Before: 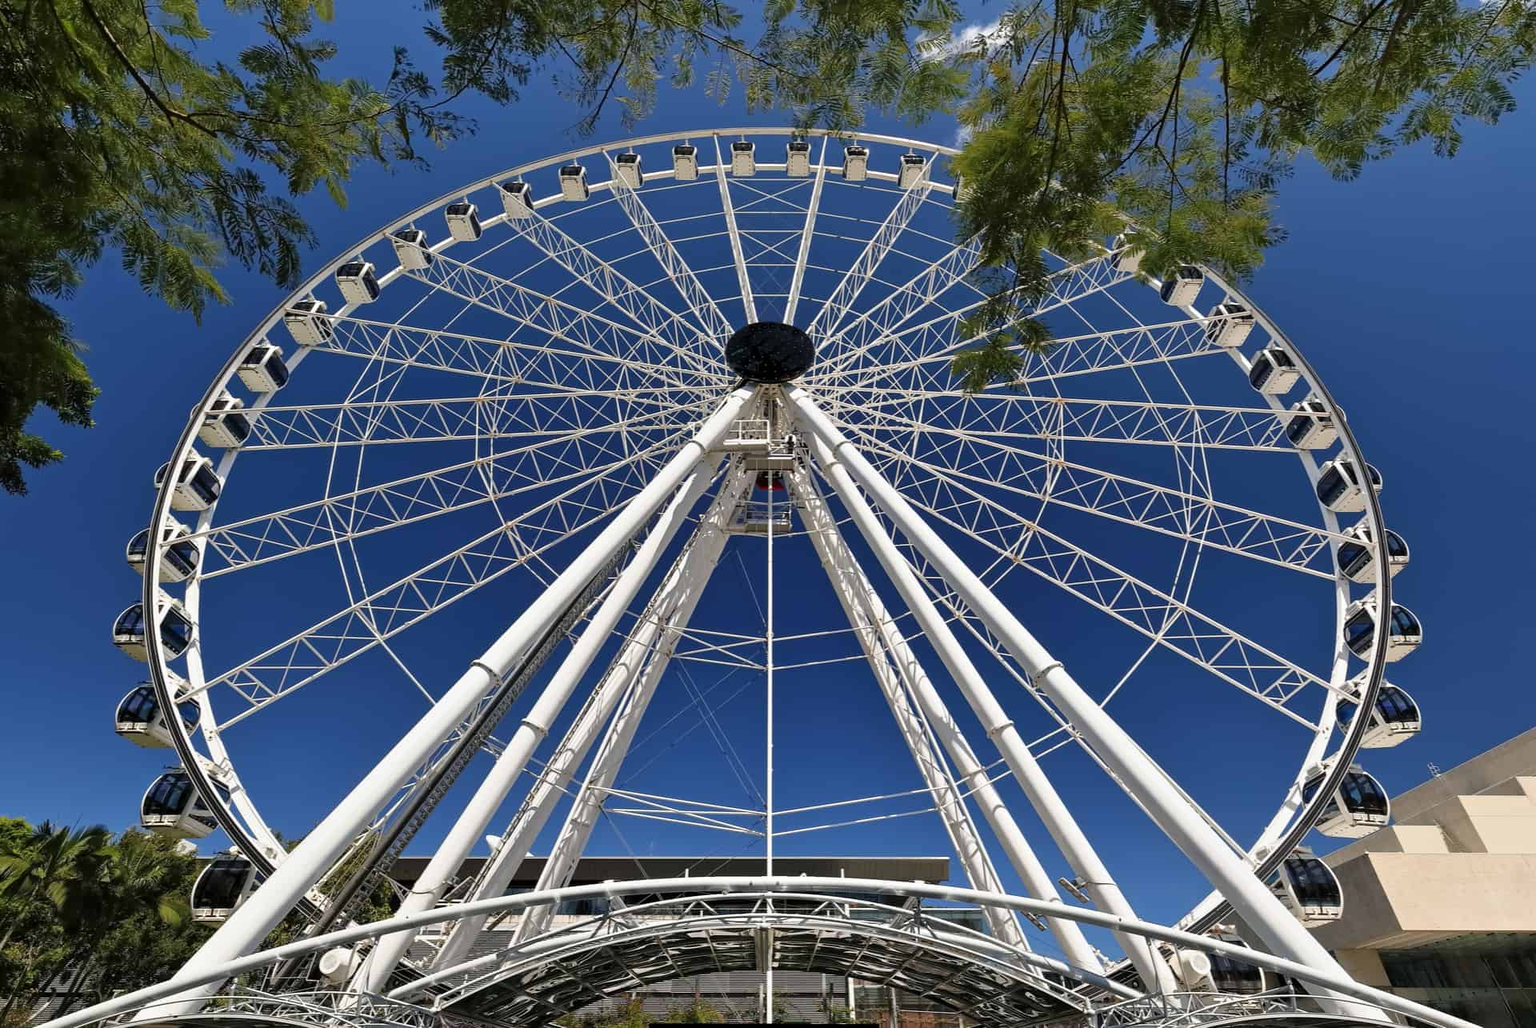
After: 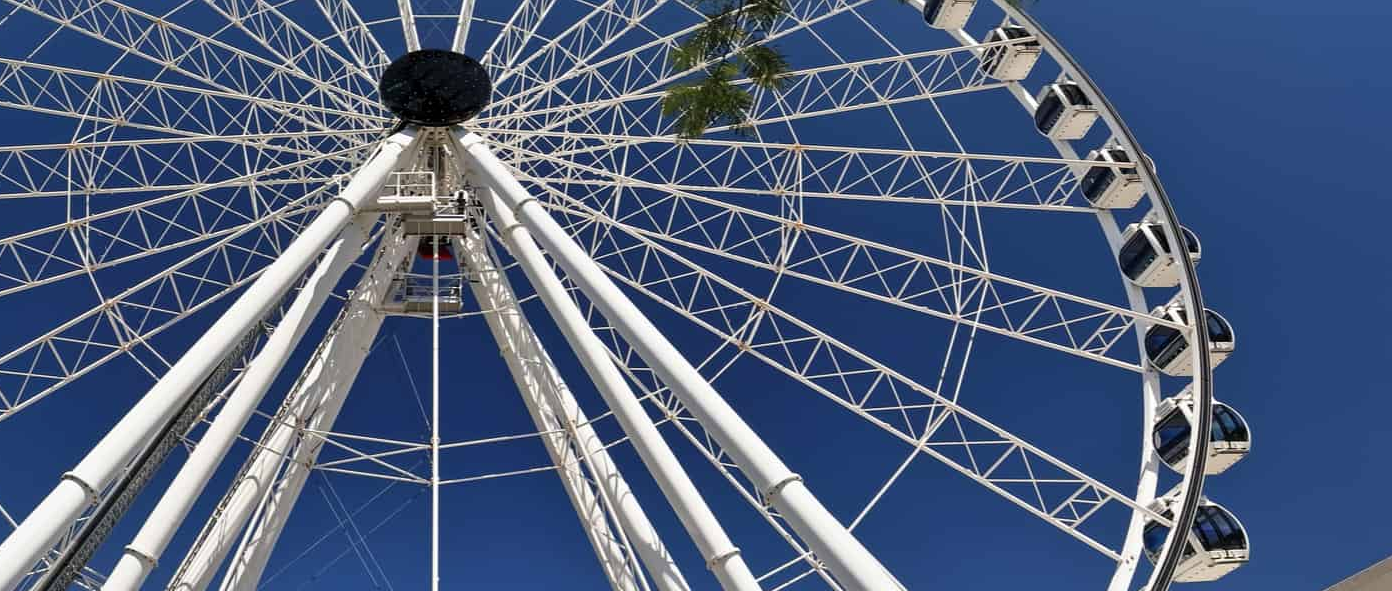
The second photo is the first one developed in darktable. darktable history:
contrast brightness saturation: saturation -0.033
crop and rotate: left 27.489%, top 27.542%, bottom 26.463%
